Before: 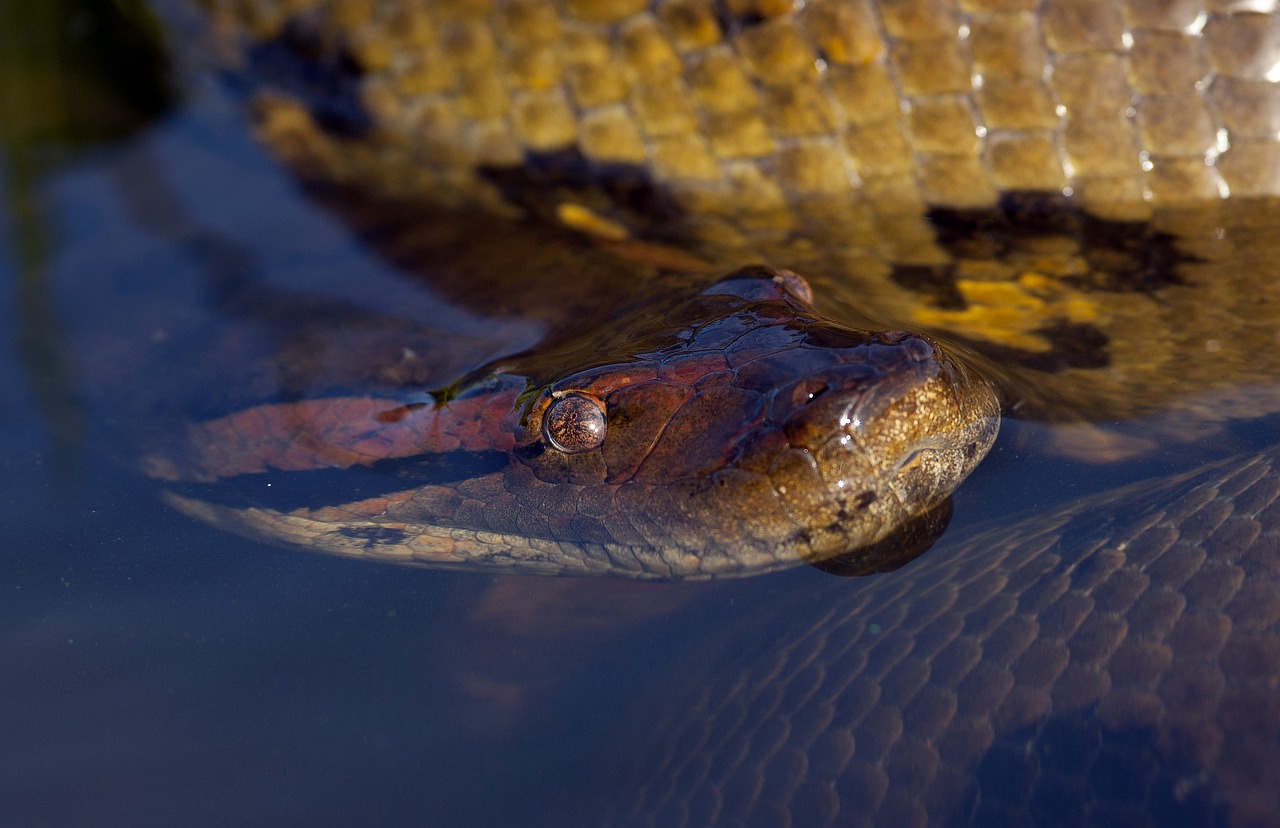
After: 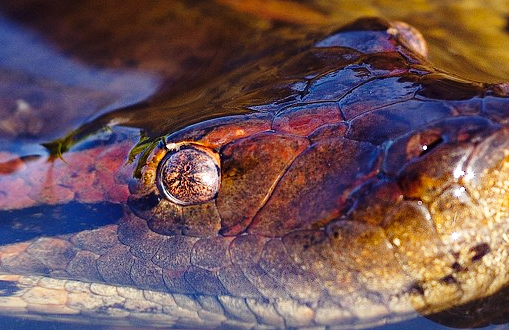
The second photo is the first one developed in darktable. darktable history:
base curve: curves: ch0 [(0, 0) (0.028, 0.03) (0.121, 0.232) (0.46, 0.748) (0.859, 0.968) (1, 1)], fusion 1, preserve colors none
crop: left 30.175%, top 29.978%, right 30.002%, bottom 30.049%
